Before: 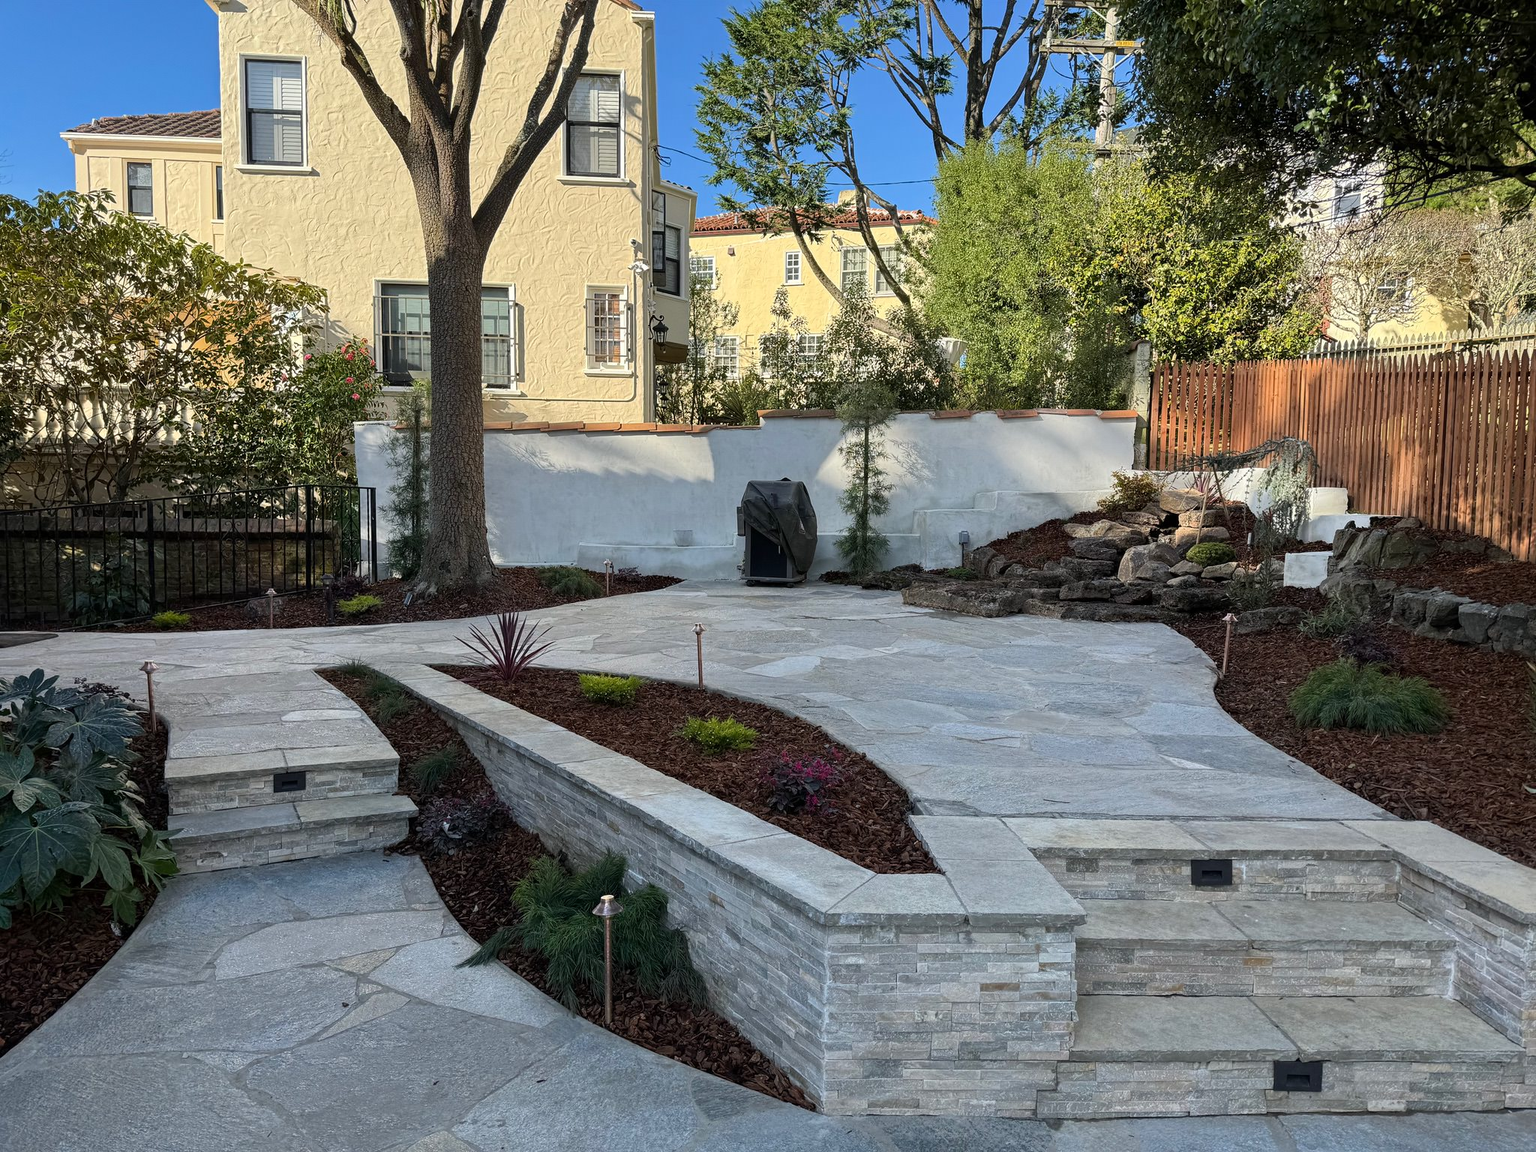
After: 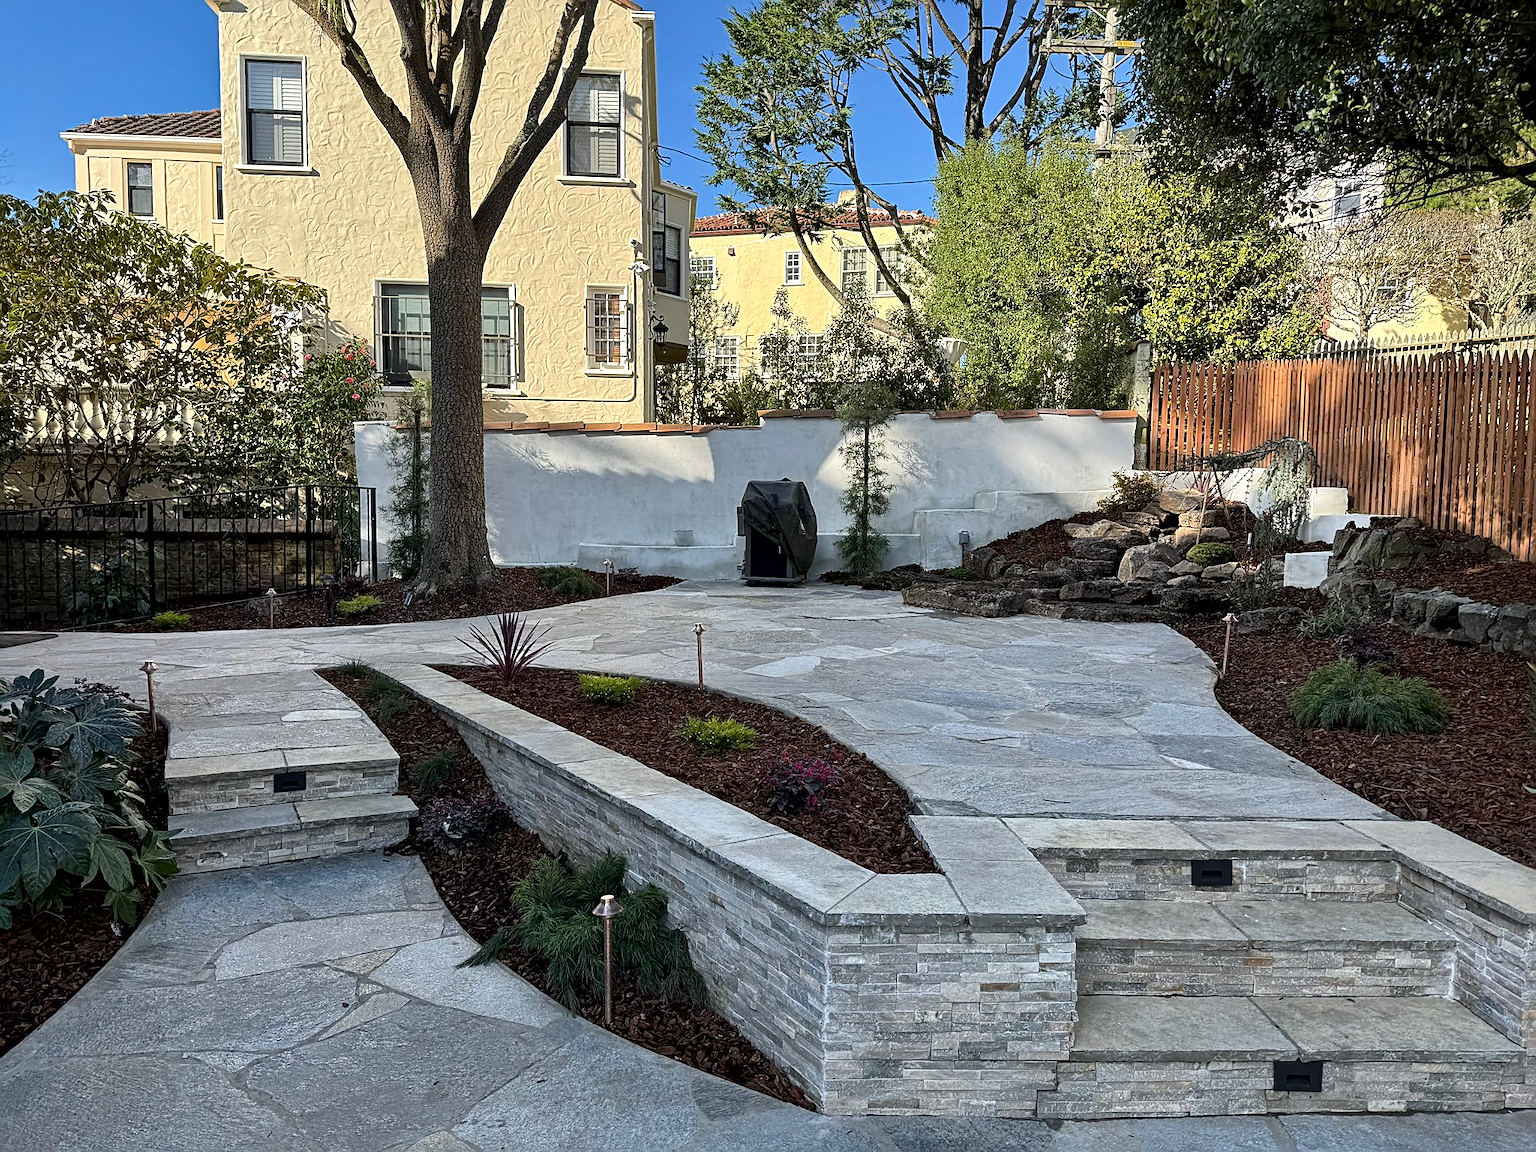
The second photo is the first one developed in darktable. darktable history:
sharpen: on, module defaults
local contrast: mode bilateral grid, contrast 25, coarseness 60, detail 151%, midtone range 0.2
